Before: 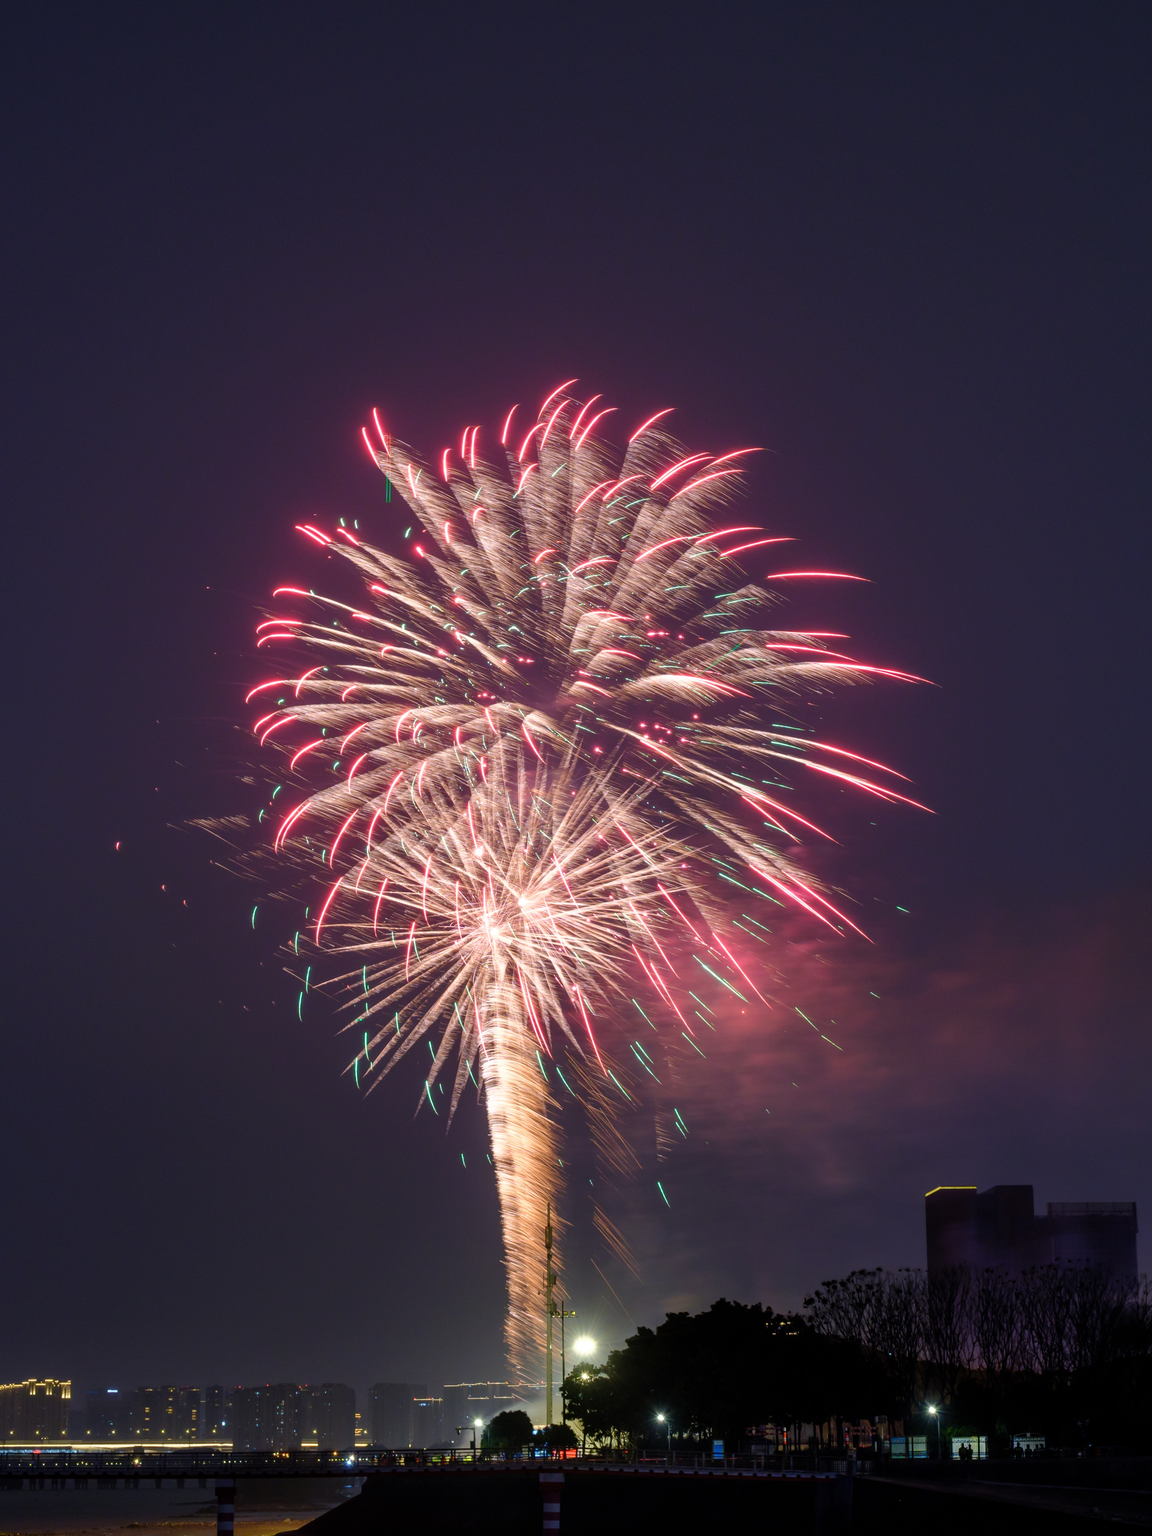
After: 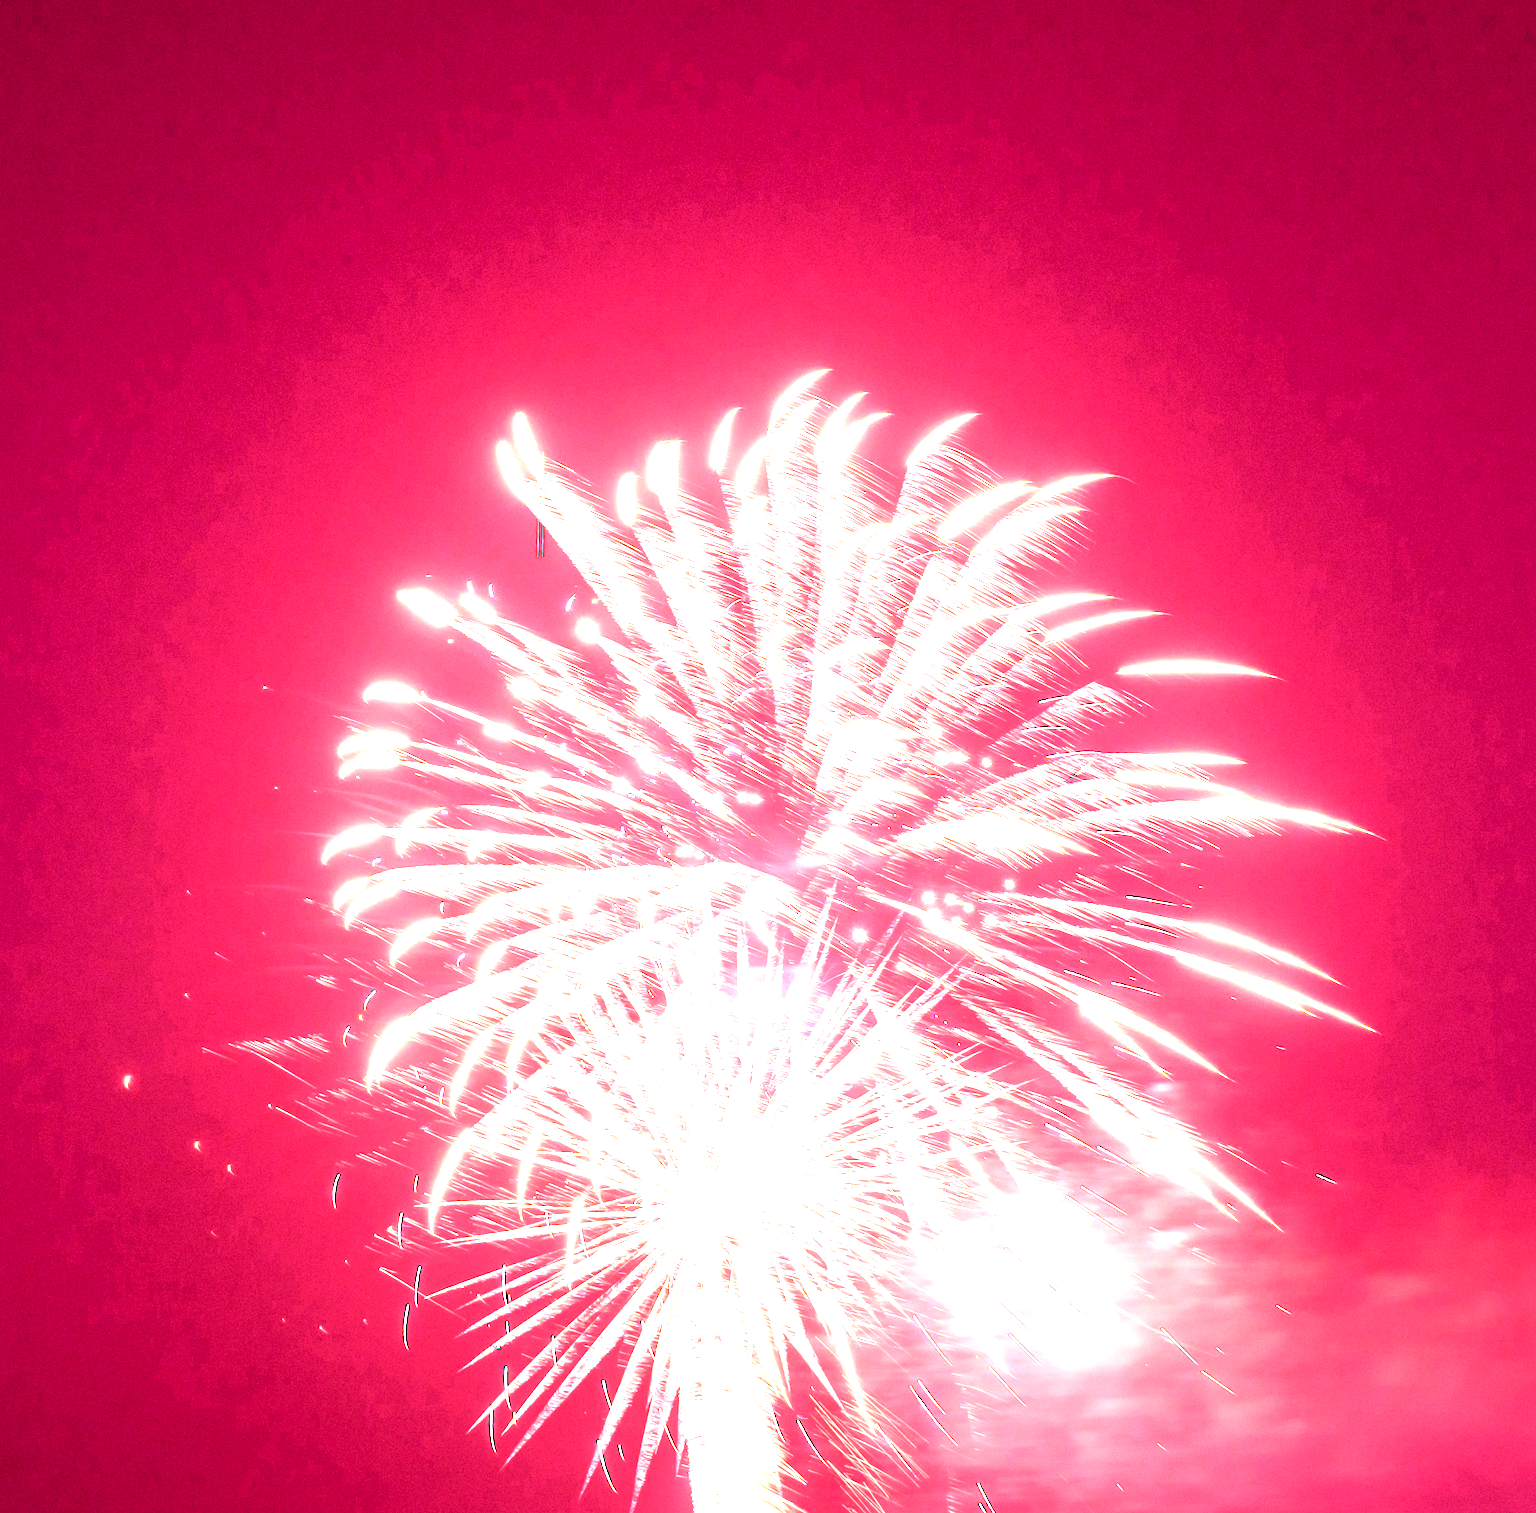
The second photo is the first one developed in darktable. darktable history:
tone equalizer: -8 EV -0.75 EV, -7 EV -0.7 EV, -6 EV -0.6 EV, -5 EV -0.4 EV, -3 EV 0.4 EV, -2 EV 0.6 EV, -1 EV 0.7 EV, +0 EV 0.75 EV, edges refinement/feathering 500, mask exposure compensation -1.57 EV, preserve details no
crop: left 3.015%, top 8.969%, right 9.647%, bottom 26.457%
color zones: curves: ch2 [(0, 0.5) (0.143, 0.5) (0.286, 0.489) (0.415, 0.421) (0.571, 0.5) (0.714, 0.5) (0.857, 0.5) (1, 0.5)]
white balance: red 4.26, blue 1.802
color correction: highlights a* 9.03, highlights b* 8.71, shadows a* 40, shadows b* 40, saturation 0.8
